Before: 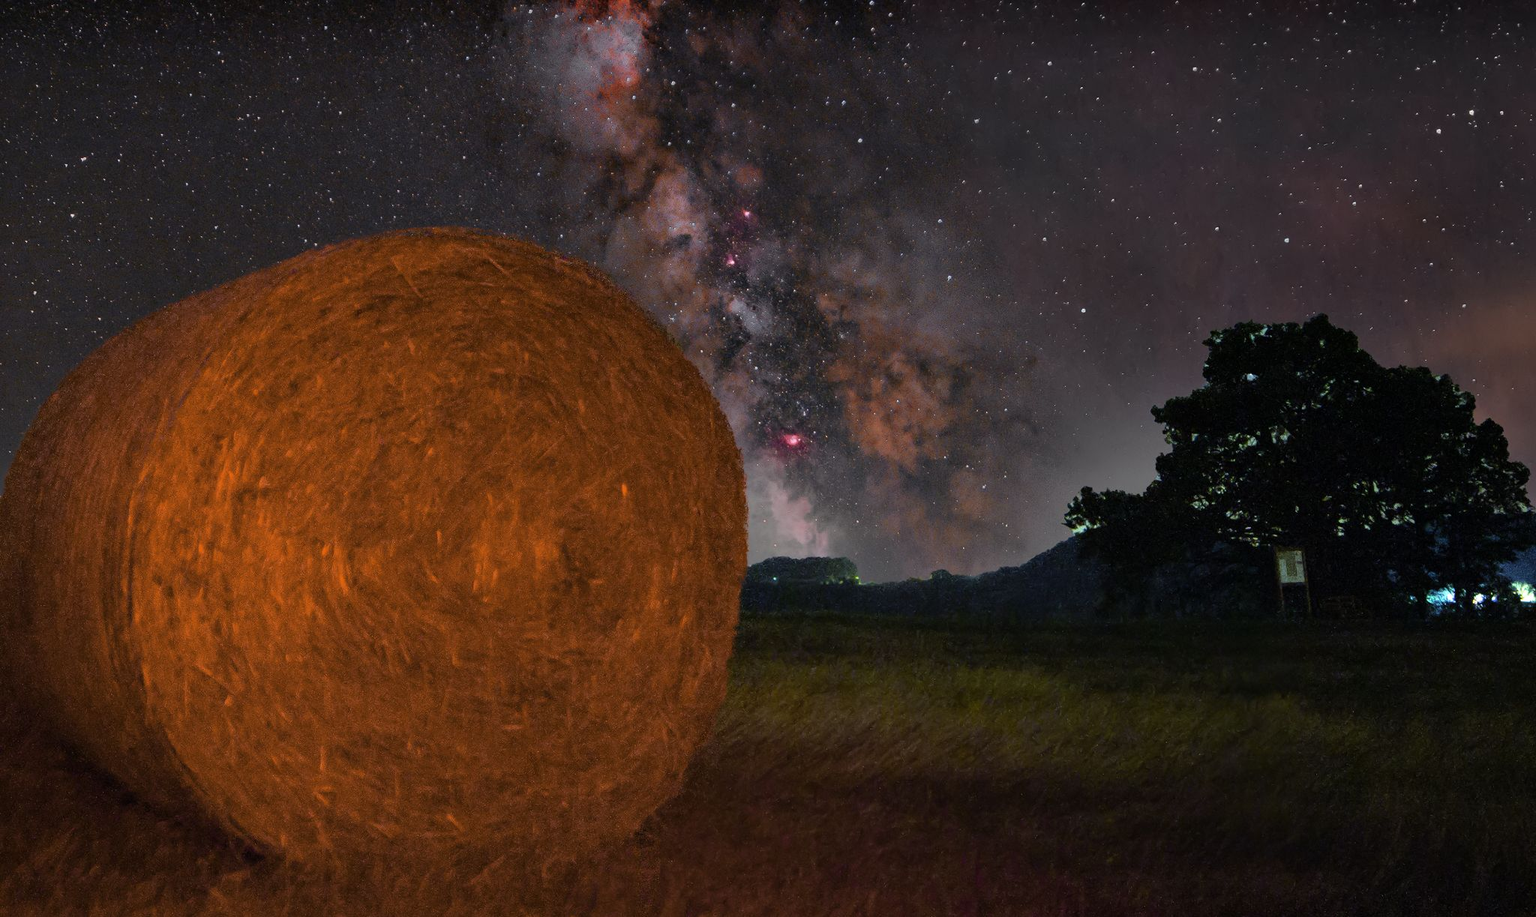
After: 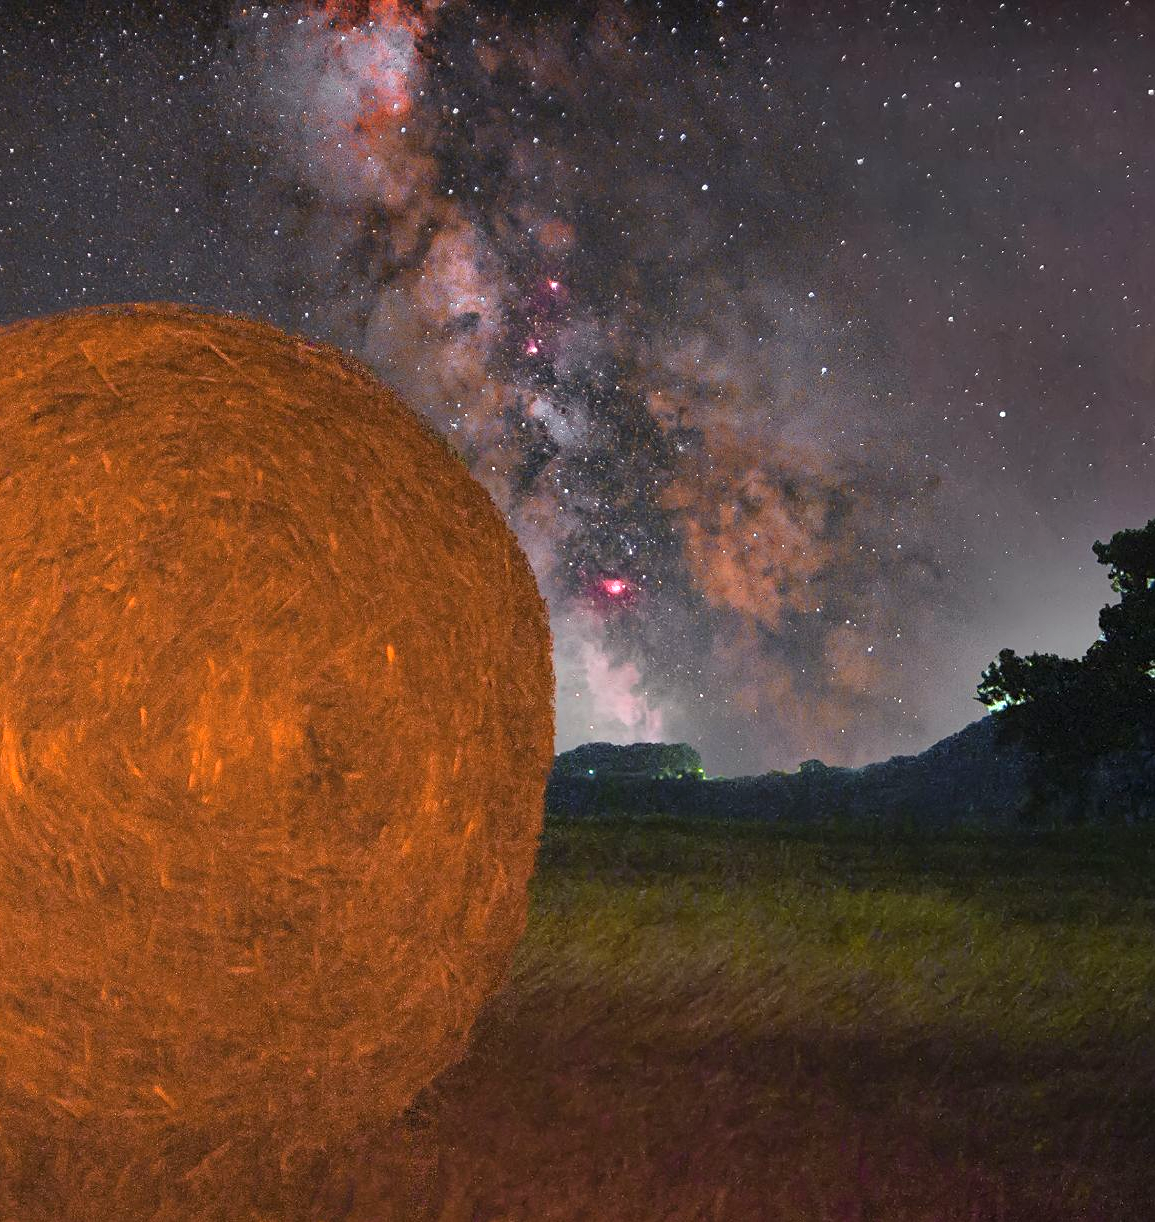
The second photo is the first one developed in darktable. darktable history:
contrast equalizer: y [[0.439, 0.44, 0.442, 0.457, 0.493, 0.498], [0.5 ×6], [0.5 ×6], [0 ×6], [0 ×6]], mix 0.599
exposure: black level correction 0, exposure 1.105 EV, compensate highlight preservation false
crop: left 21.59%, right 21.978%, bottom 0.006%
sharpen: amount 0.203
